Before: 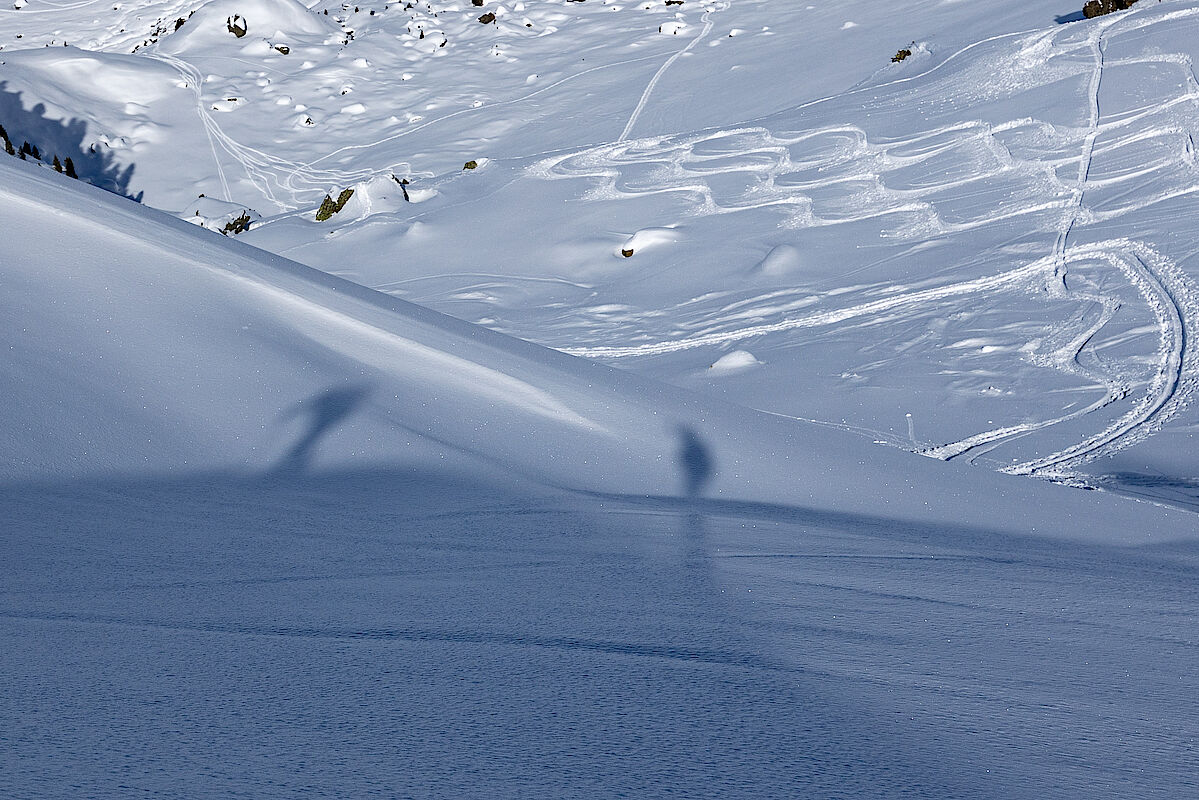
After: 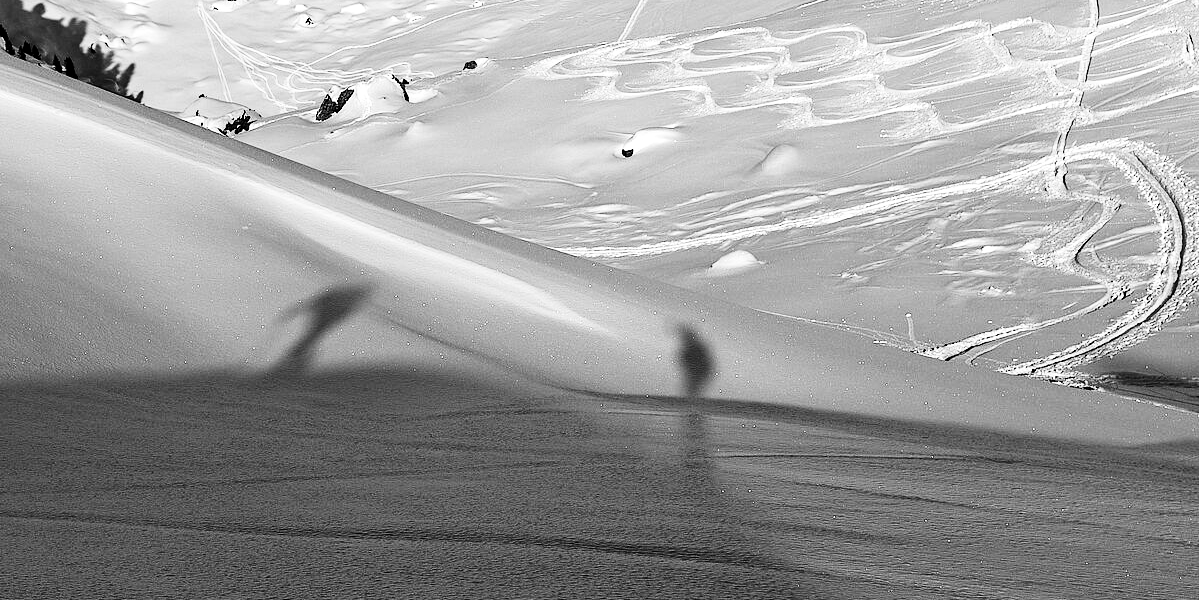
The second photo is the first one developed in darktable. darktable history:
crop and rotate: top 12.5%, bottom 12.5%
monochrome: on, module defaults
filmic rgb: black relative exposure -8.2 EV, white relative exposure 2.2 EV, threshold 3 EV, hardness 7.11, latitude 75%, contrast 1.325, highlights saturation mix -2%, shadows ↔ highlights balance 30%, preserve chrominance RGB euclidean norm, color science v5 (2021), contrast in shadows safe, contrast in highlights safe, enable highlight reconstruction true
contrast brightness saturation: contrast 0.28
